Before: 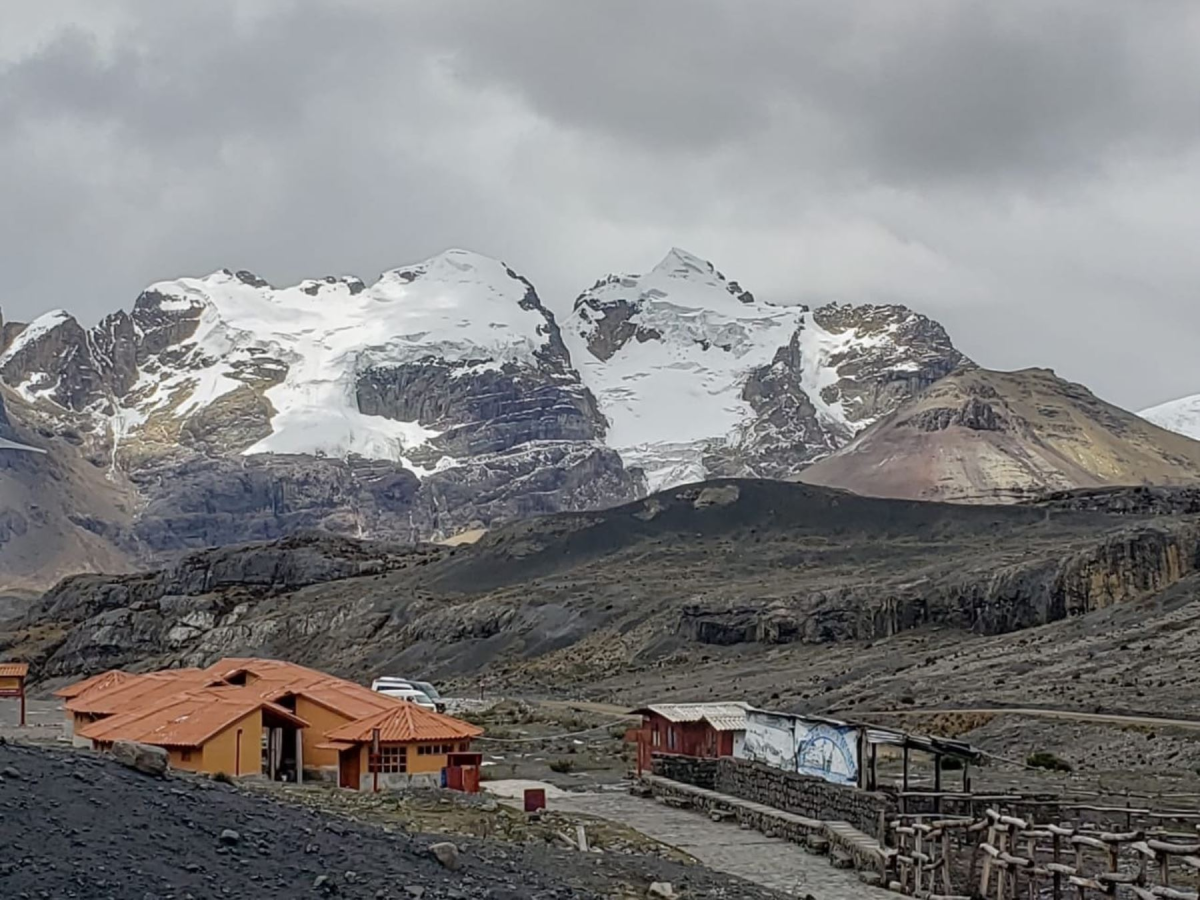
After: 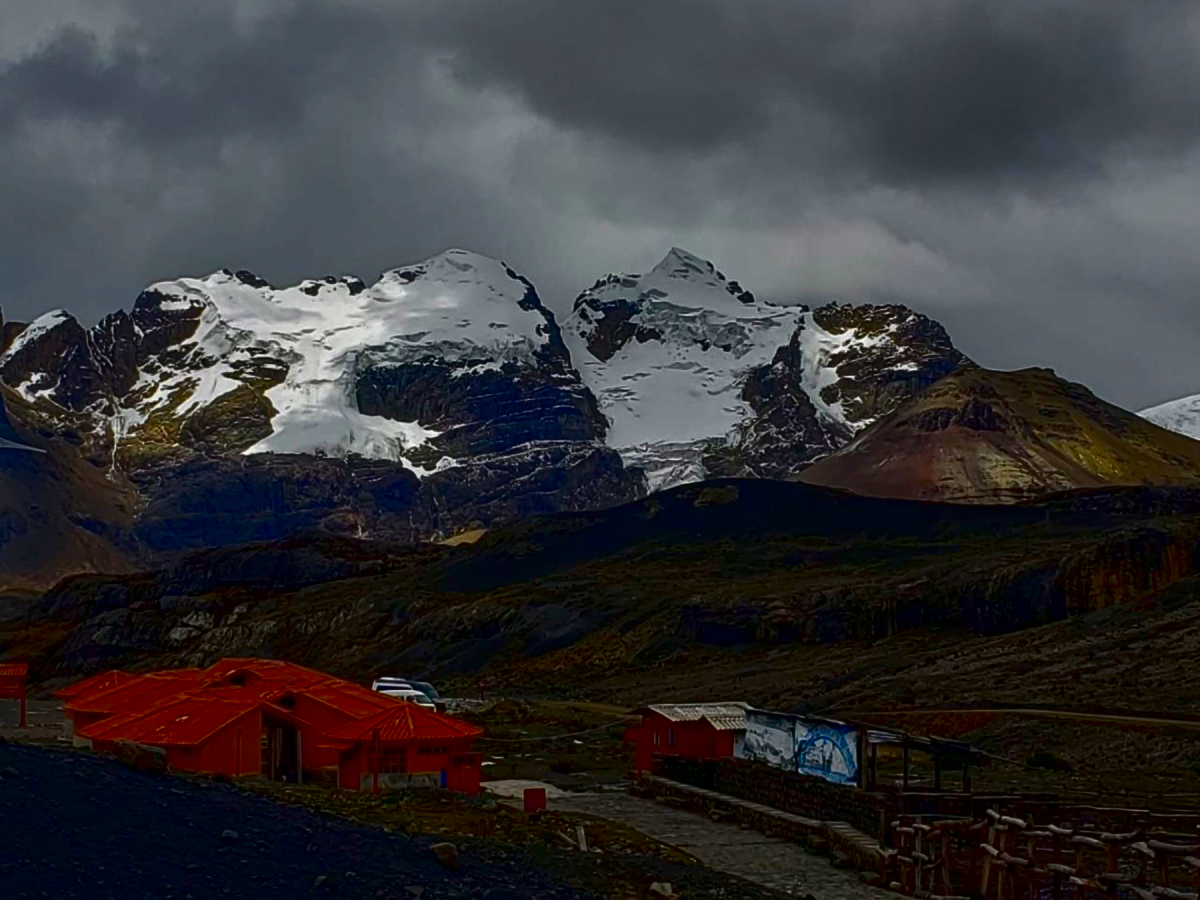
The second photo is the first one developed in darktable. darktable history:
contrast brightness saturation: brightness -1, saturation 0.985
